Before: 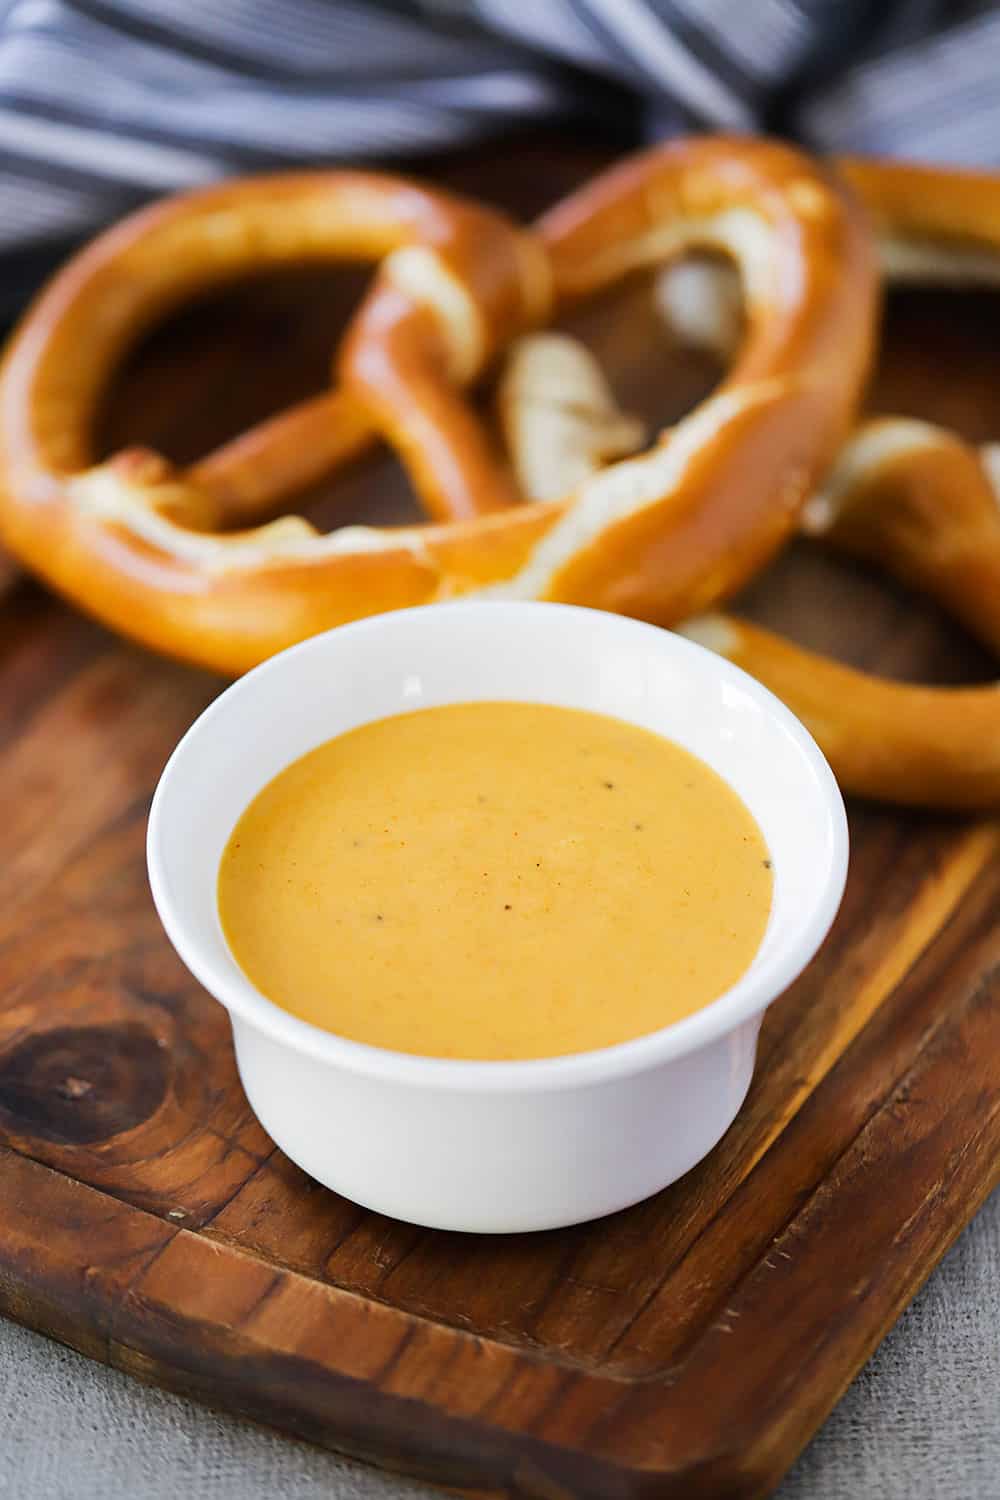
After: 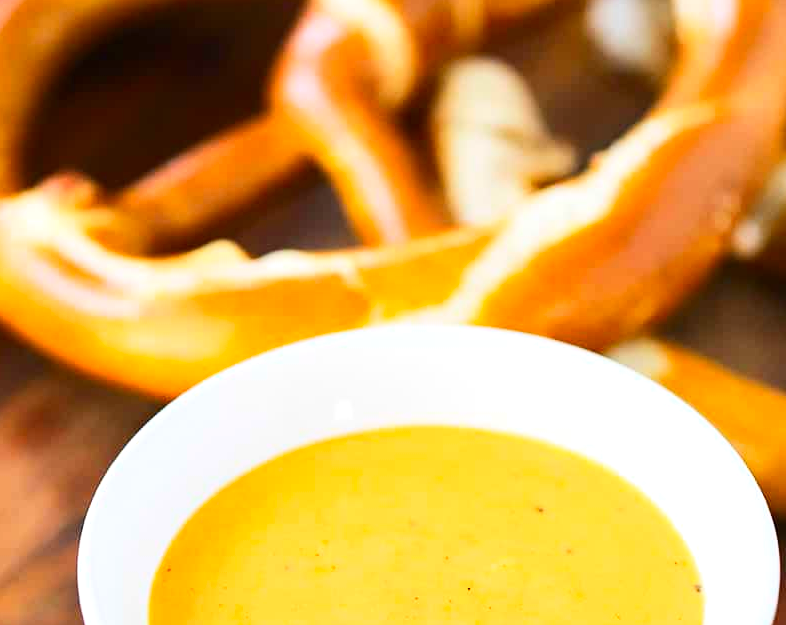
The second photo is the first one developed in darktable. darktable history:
contrast brightness saturation: contrast 0.23, brightness 0.103, saturation 0.294
crop: left 6.954%, top 18.437%, right 14.441%, bottom 39.885%
exposure: black level correction 0, exposure 0.301 EV, compensate exposure bias true, compensate highlight preservation false
tone equalizer: edges refinement/feathering 500, mask exposure compensation -1.57 EV, preserve details no
